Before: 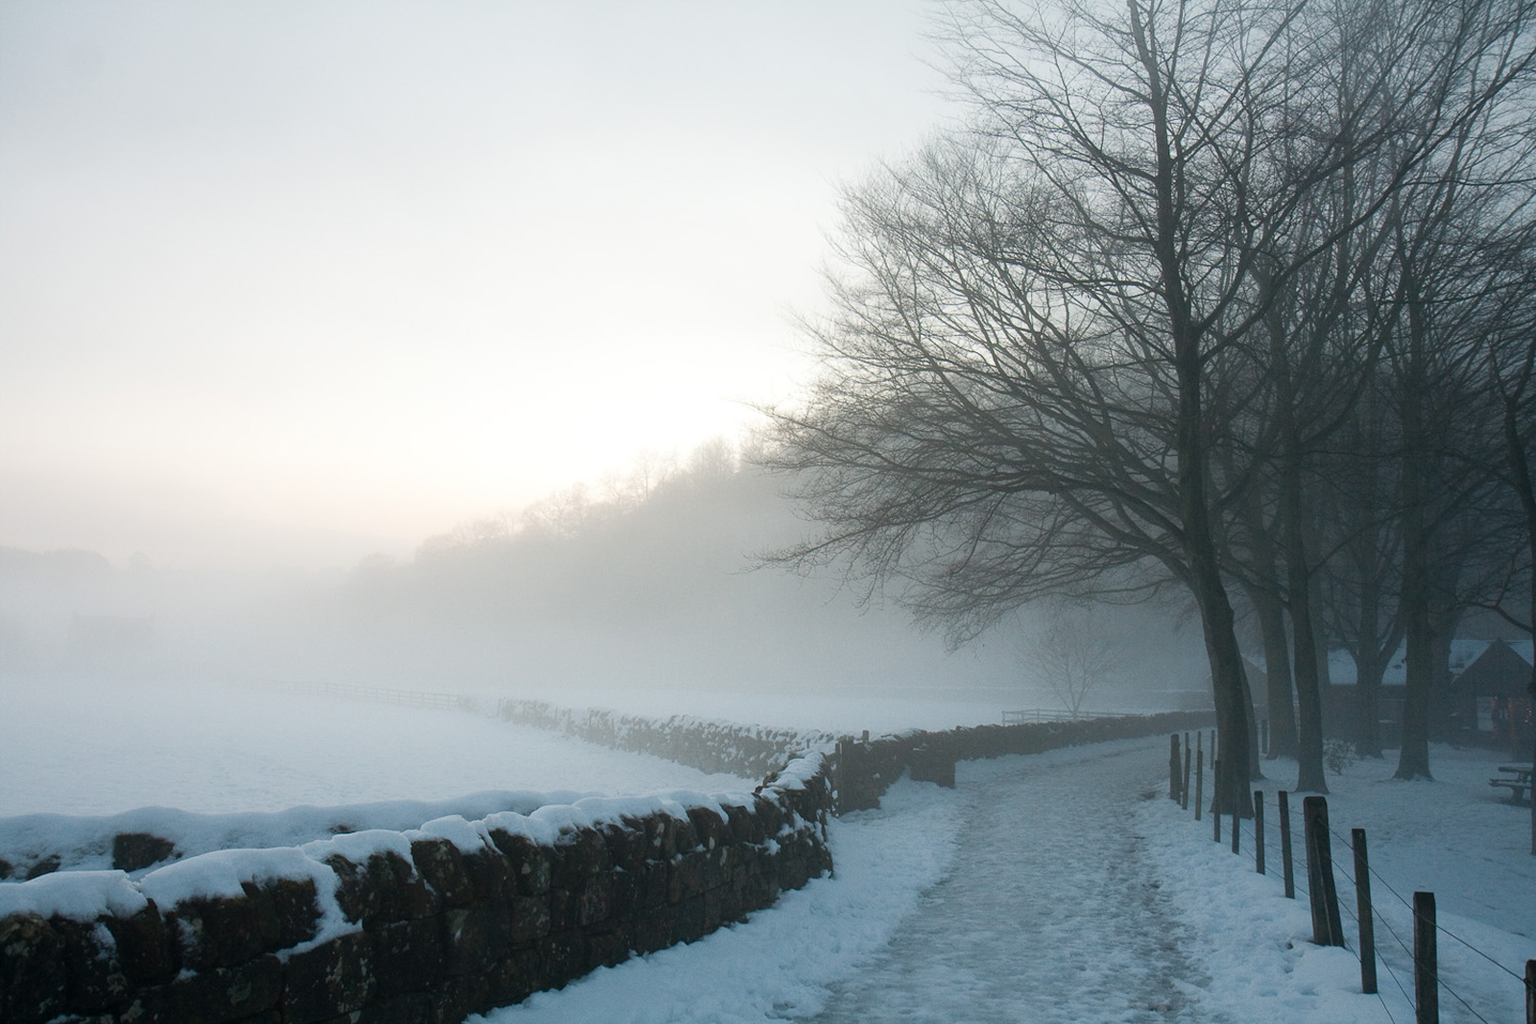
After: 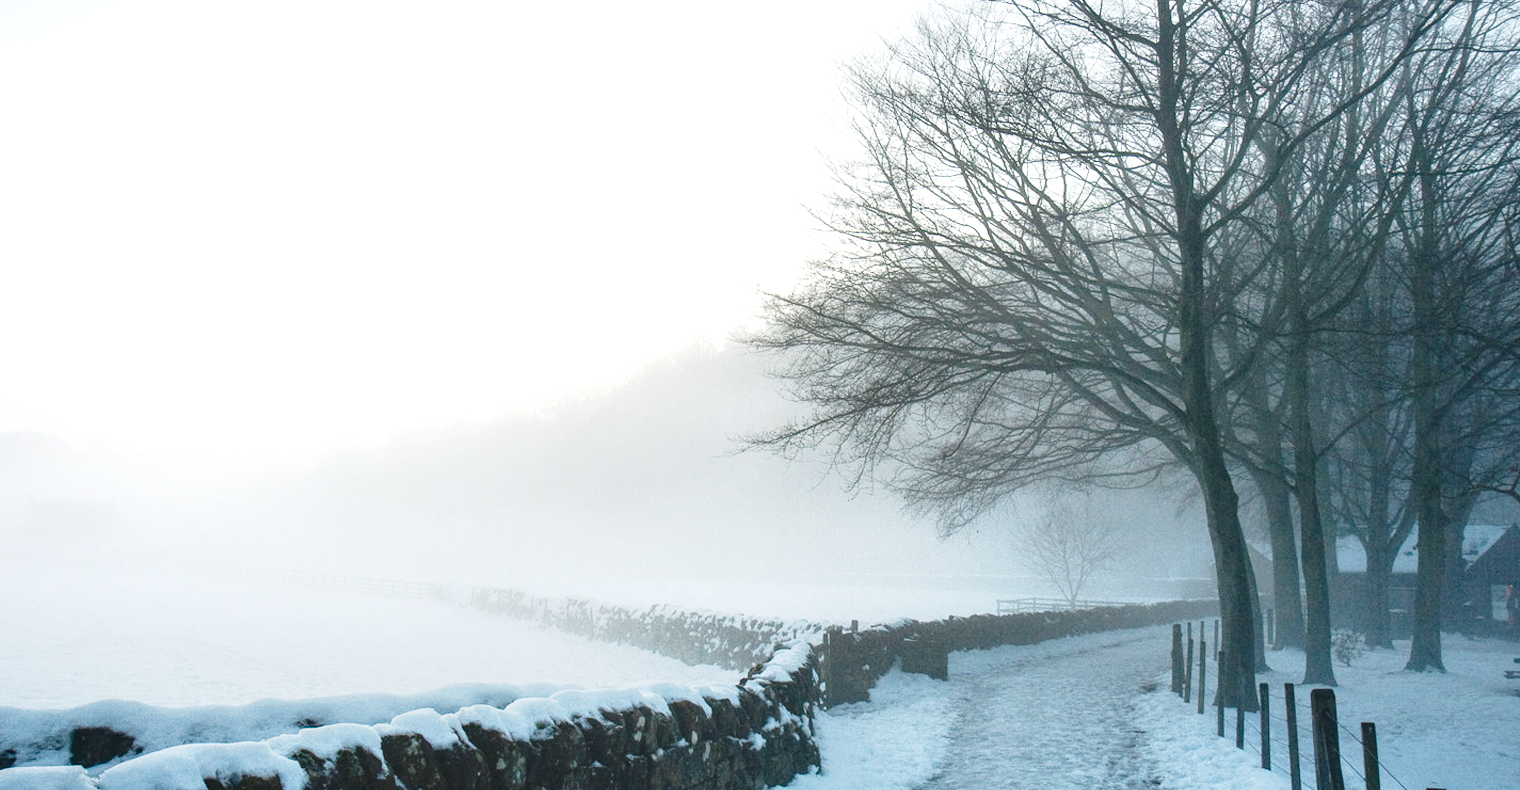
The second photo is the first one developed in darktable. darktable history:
local contrast: on, module defaults
white balance: red 0.982, blue 1.018
crop and rotate: left 2.991%, top 13.302%, right 1.981%, bottom 12.636%
exposure: black level correction 0, exposure 0.5 EV, compensate exposure bias true, compensate highlight preservation false
base curve: curves: ch0 [(0, 0) (0.028, 0.03) (0.121, 0.232) (0.46, 0.748) (0.859, 0.968) (1, 1)], preserve colors none
shadows and highlights: soften with gaussian
